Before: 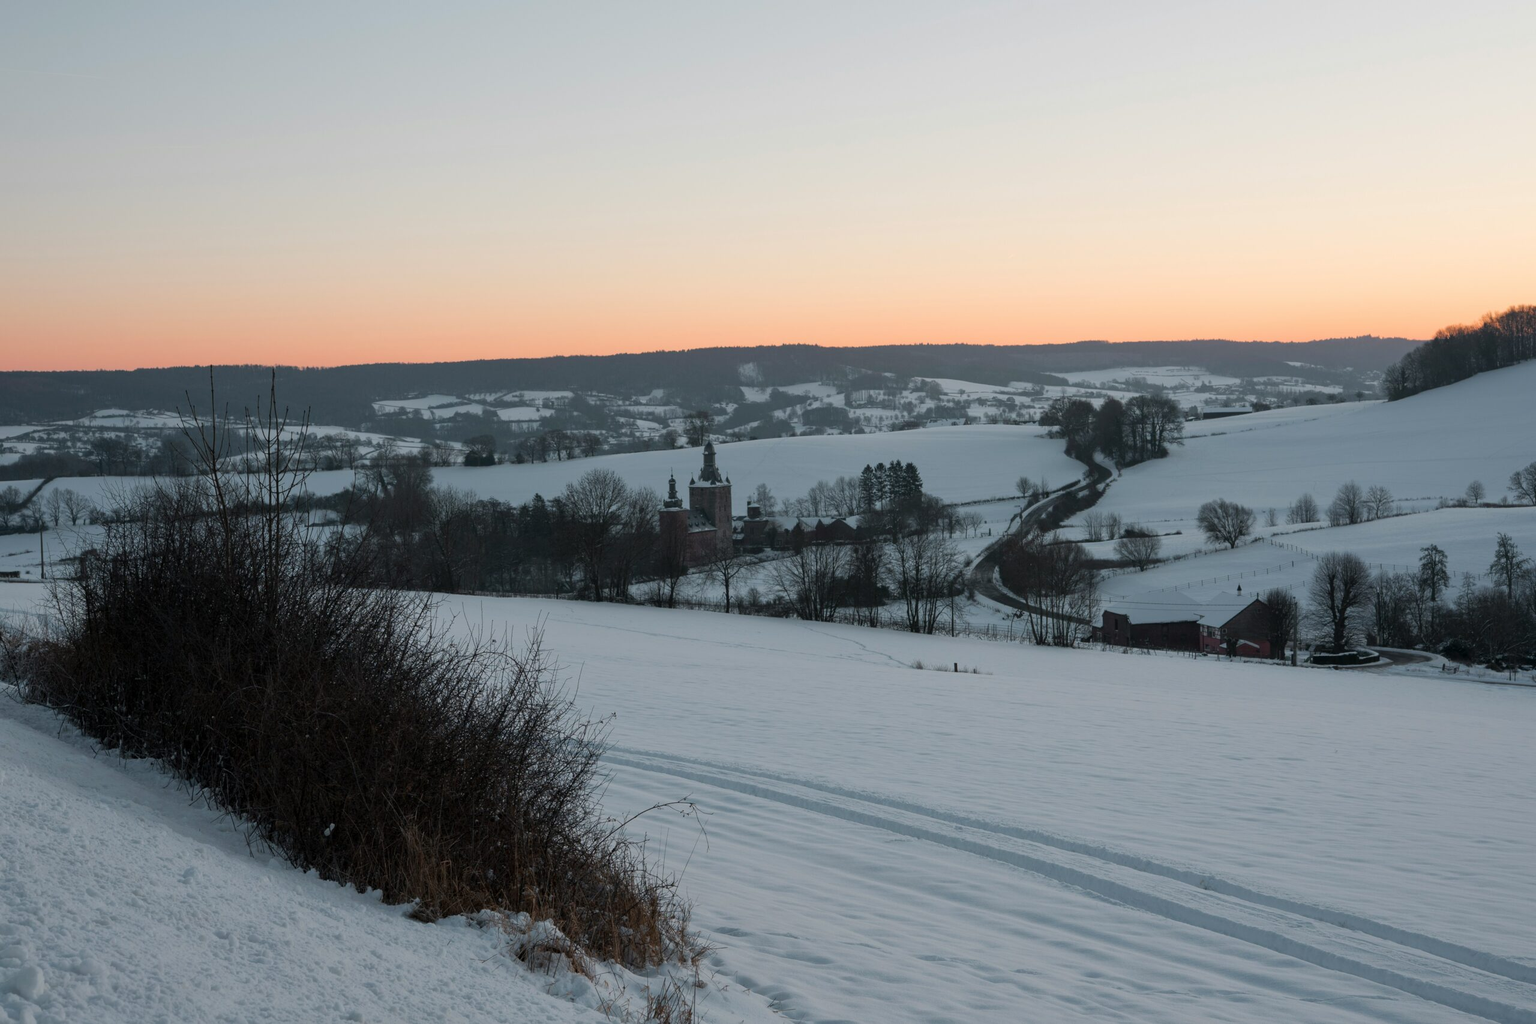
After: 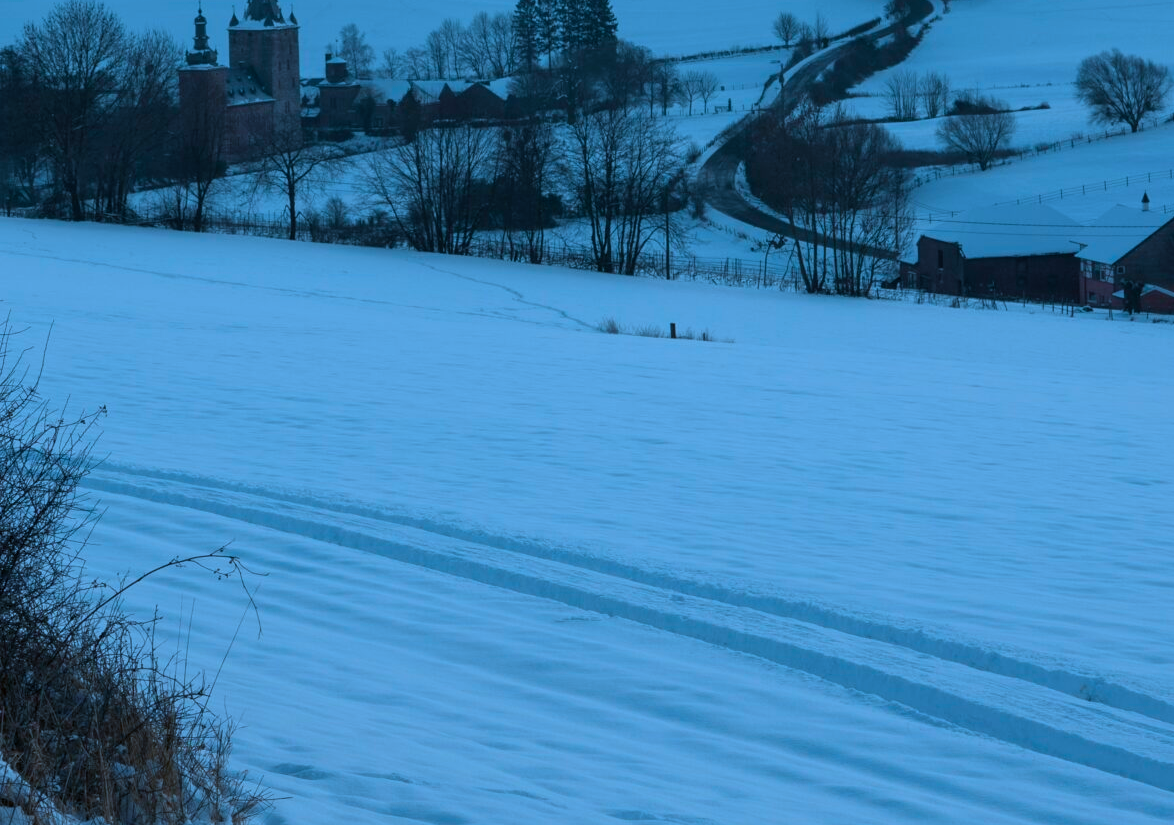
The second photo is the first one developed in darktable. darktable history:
crop: left 35.976%, top 45.819%, right 18.162%, bottom 5.807%
color calibration: illuminant custom, x 0.432, y 0.395, temperature 3098 K
vibrance: vibrance 10%
